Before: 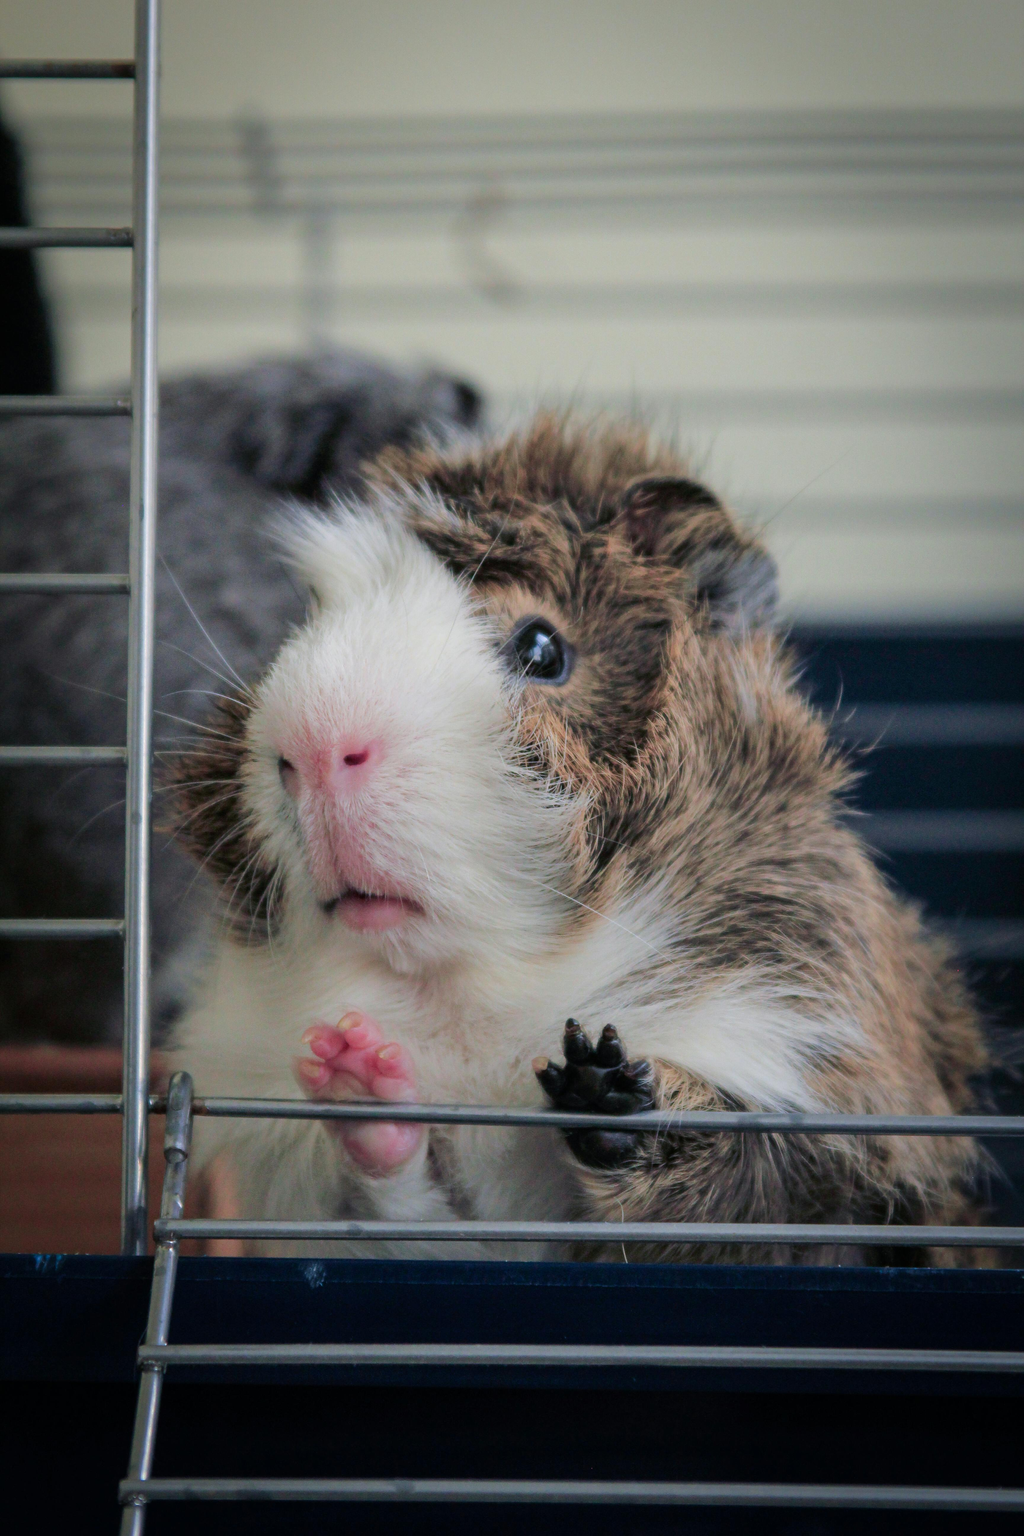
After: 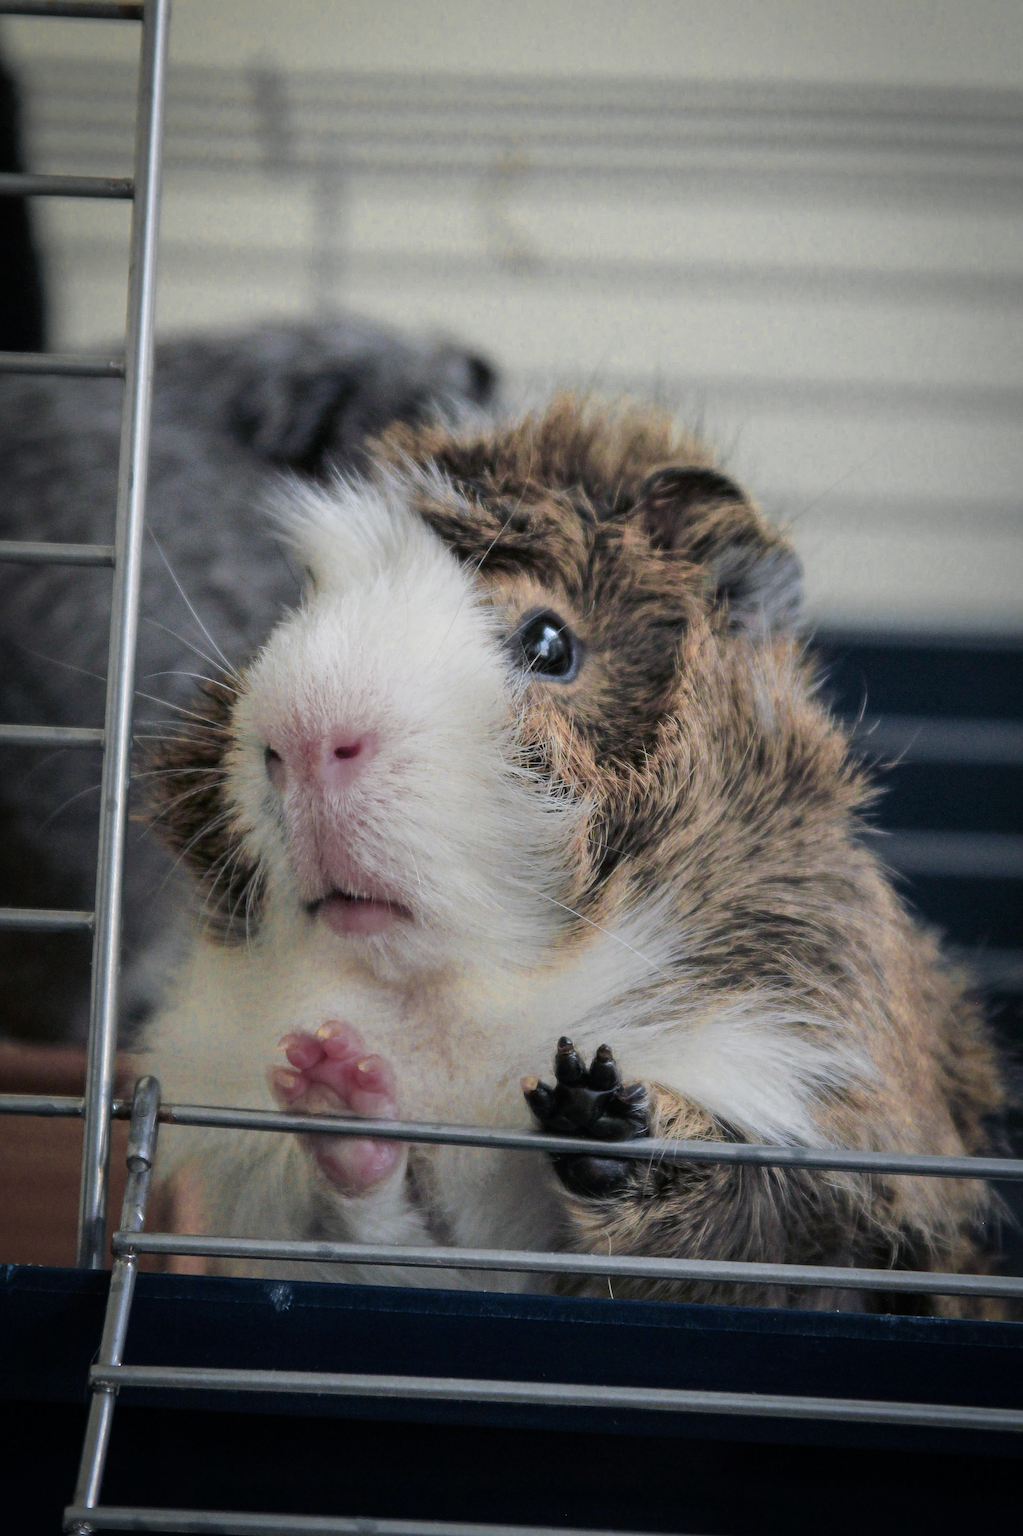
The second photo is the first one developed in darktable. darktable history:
sharpen: on, module defaults
crop and rotate: angle -2.38°
color zones: curves: ch0 [(0.004, 0.306) (0.107, 0.448) (0.252, 0.656) (0.41, 0.398) (0.595, 0.515) (0.768, 0.628)]; ch1 [(0.07, 0.323) (0.151, 0.452) (0.252, 0.608) (0.346, 0.221) (0.463, 0.189) (0.61, 0.368) (0.735, 0.395) (0.921, 0.412)]; ch2 [(0, 0.476) (0.132, 0.512) (0.243, 0.512) (0.397, 0.48) (0.522, 0.376) (0.634, 0.536) (0.761, 0.46)]
